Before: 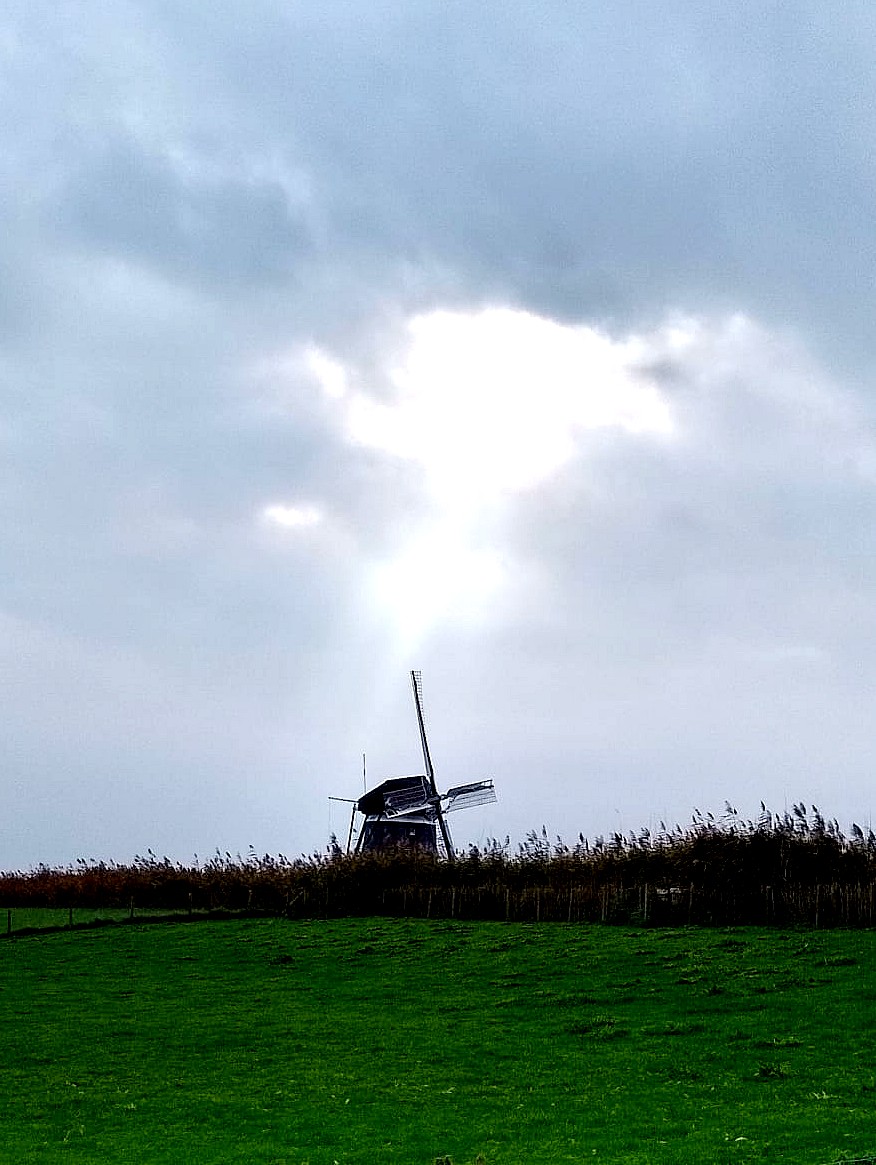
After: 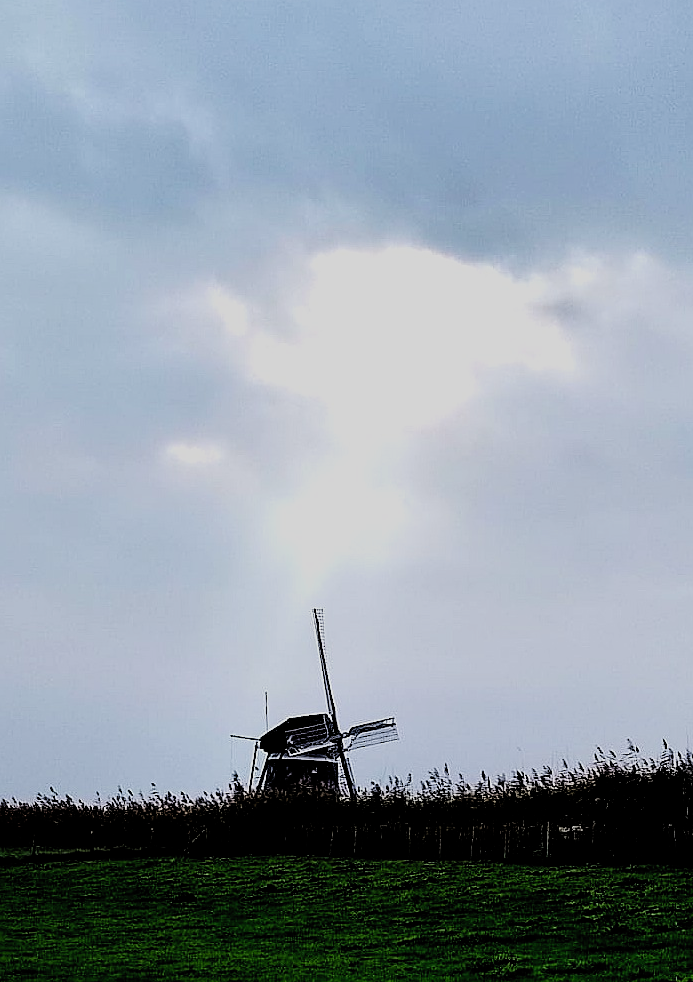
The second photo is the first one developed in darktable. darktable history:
crop: left 11.225%, top 5.381%, right 9.565%, bottom 10.314%
sharpen: amount 0.478
filmic rgb: black relative exposure -4.58 EV, white relative exposure 4.8 EV, threshold 3 EV, hardness 2.36, latitude 36.07%, contrast 1.048, highlights saturation mix 1.32%, shadows ↔ highlights balance 1.25%, color science v4 (2020), enable highlight reconstruction true
